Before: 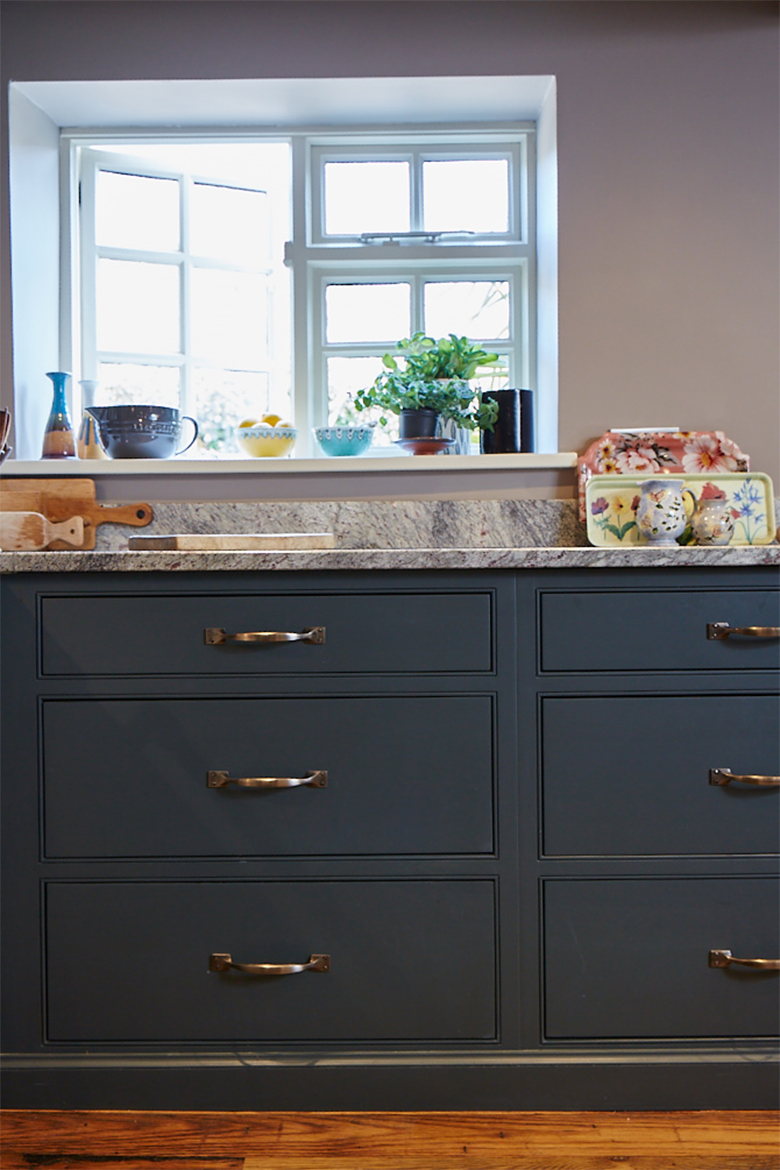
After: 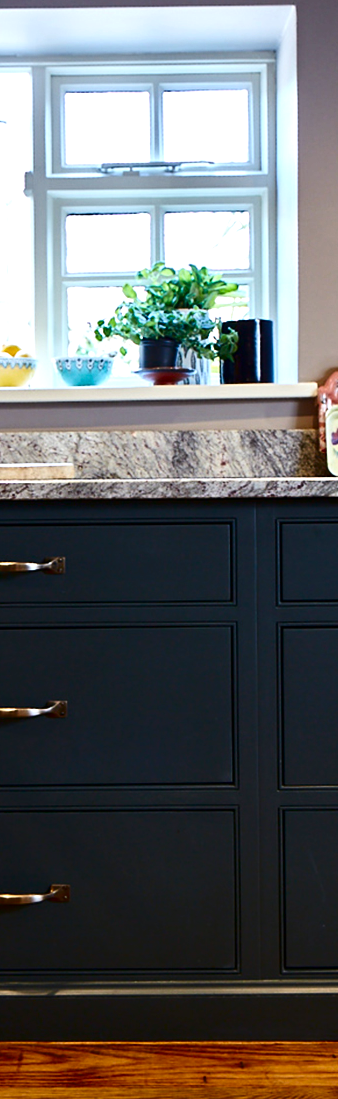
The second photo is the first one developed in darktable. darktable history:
crop: left 33.452%, top 6.025%, right 23.155%
exposure: black level correction 0.001, exposure 0.5 EV, compensate exposure bias true, compensate highlight preservation false
white balance: red 0.982, blue 1.018
contrast brightness saturation: contrast 0.19, brightness -0.24, saturation 0.11
